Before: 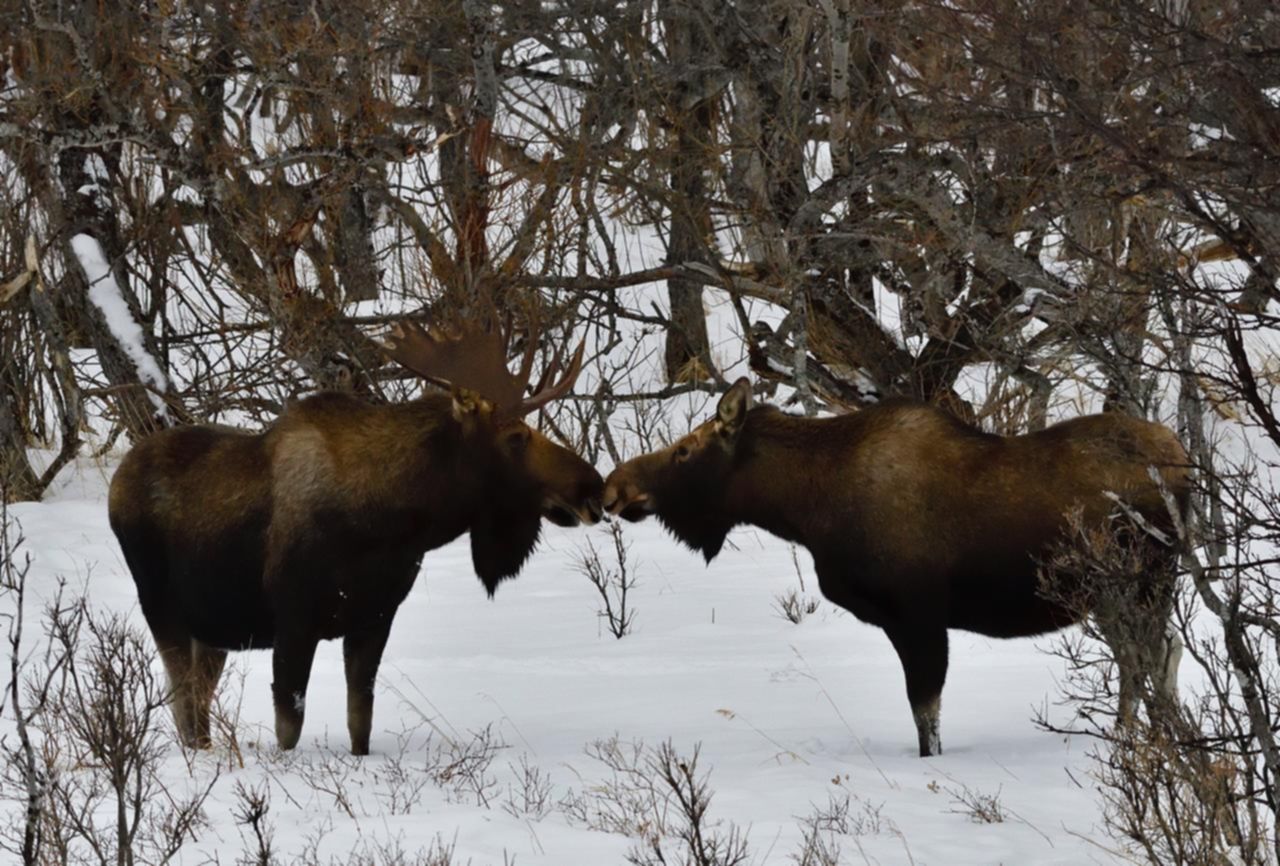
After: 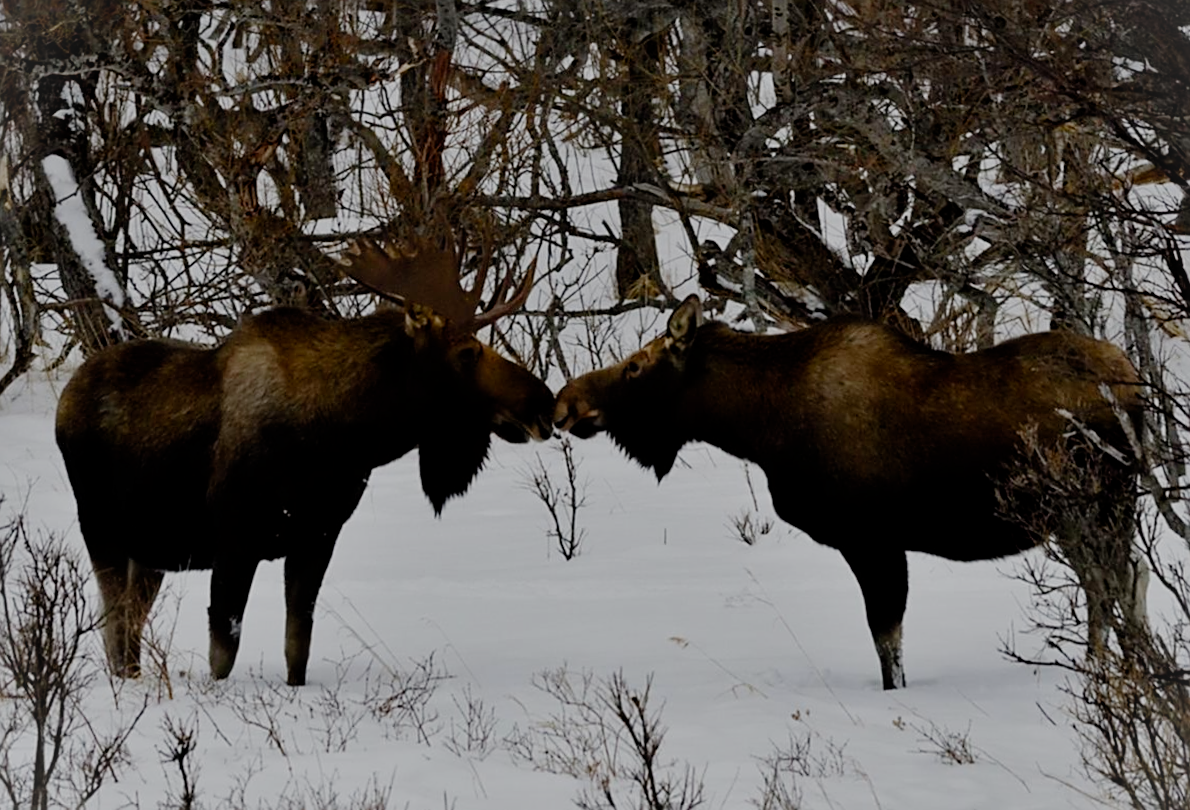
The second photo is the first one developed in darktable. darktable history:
sharpen: on, module defaults
crop and rotate: top 6.25%
filmic rgb: middle gray luminance 30%, black relative exposure -9 EV, white relative exposure 7 EV, threshold 6 EV, target black luminance 0%, hardness 2.94, latitude 2.04%, contrast 0.963, highlights saturation mix 5%, shadows ↔ highlights balance 12.16%, add noise in highlights 0, preserve chrominance no, color science v3 (2019), use custom middle-gray values true, iterations of high-quality reconstruction 0, contrast in highlights soft, enable highlight reconstruction true
exposure: exposure 0.426 EV, compensate highlight preservation false
white balance: emerald 1
rotate and perspective: rotation 0.215°, lens shift (vertical) -0.139, crop left 0.069, crop right 0.939, crop top 0.002, crop bottom 0.996
vignetting: fall-off start 100%, brightness 0.05, saturation 0
